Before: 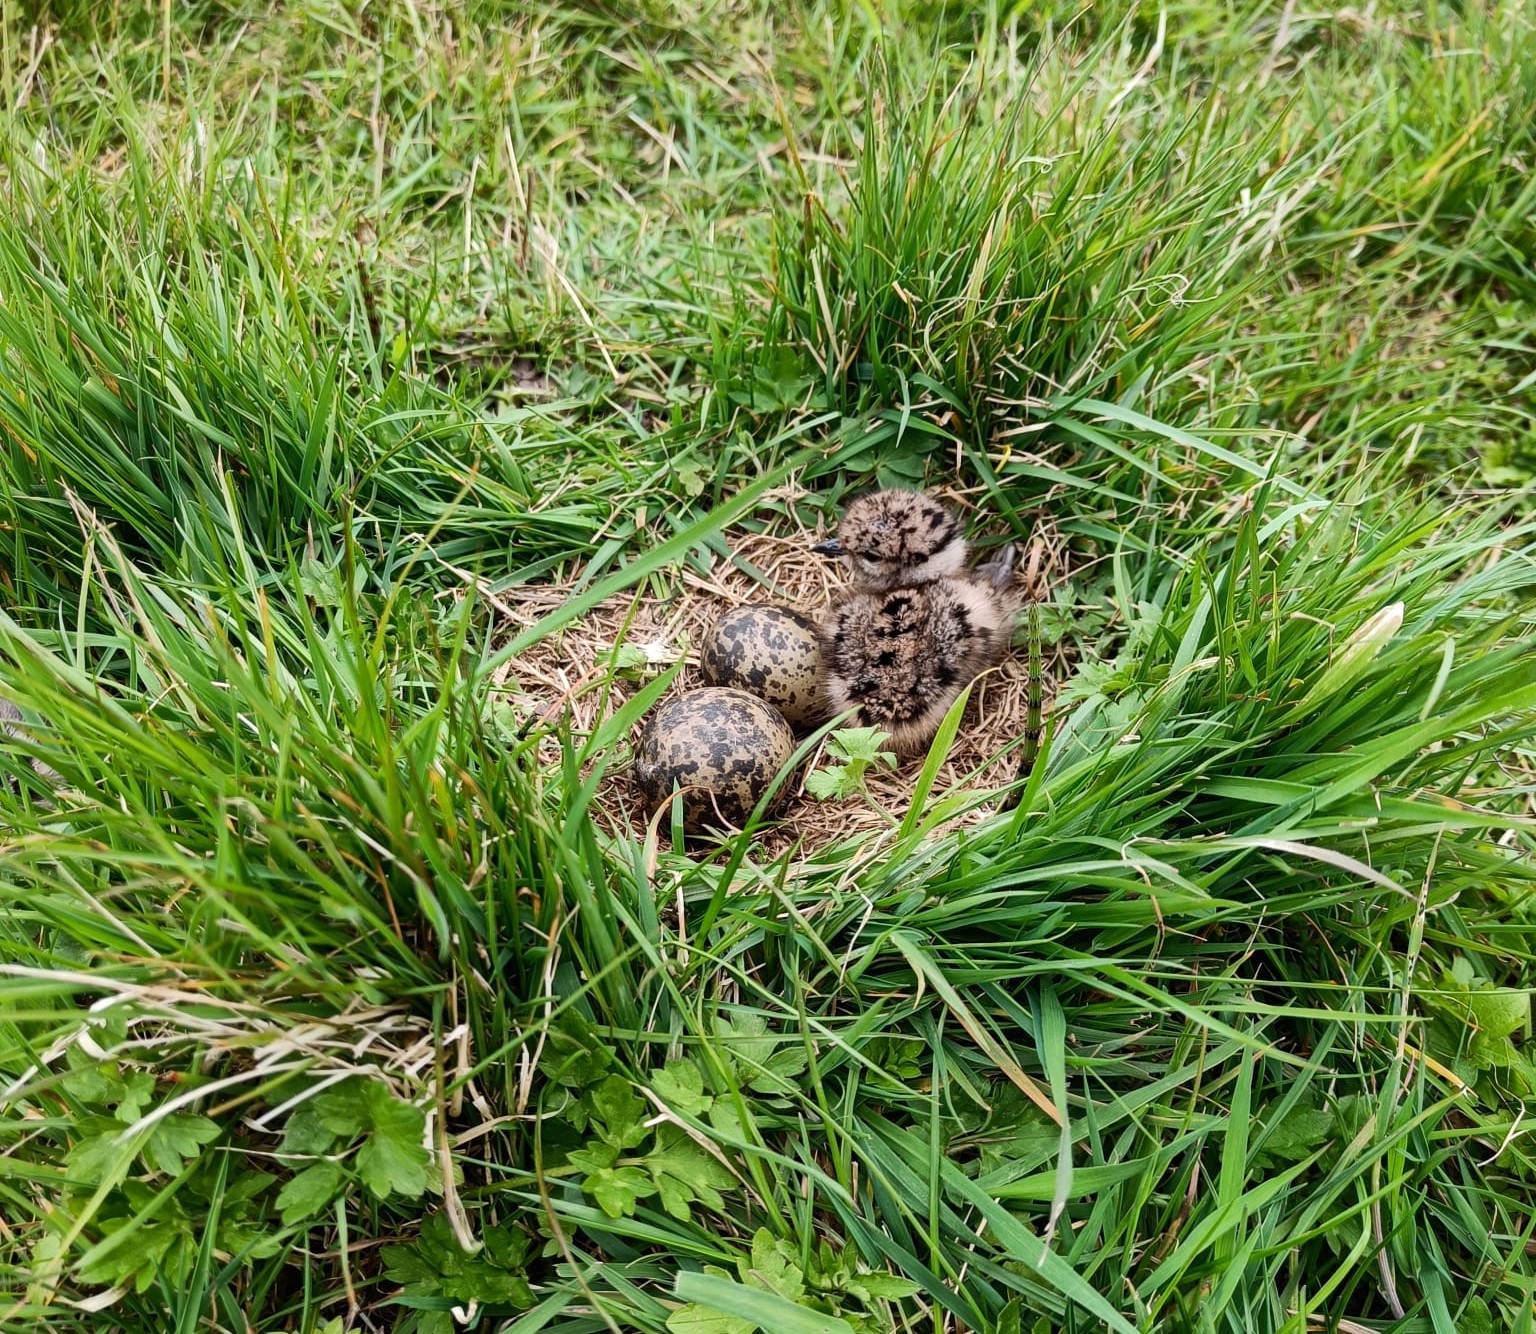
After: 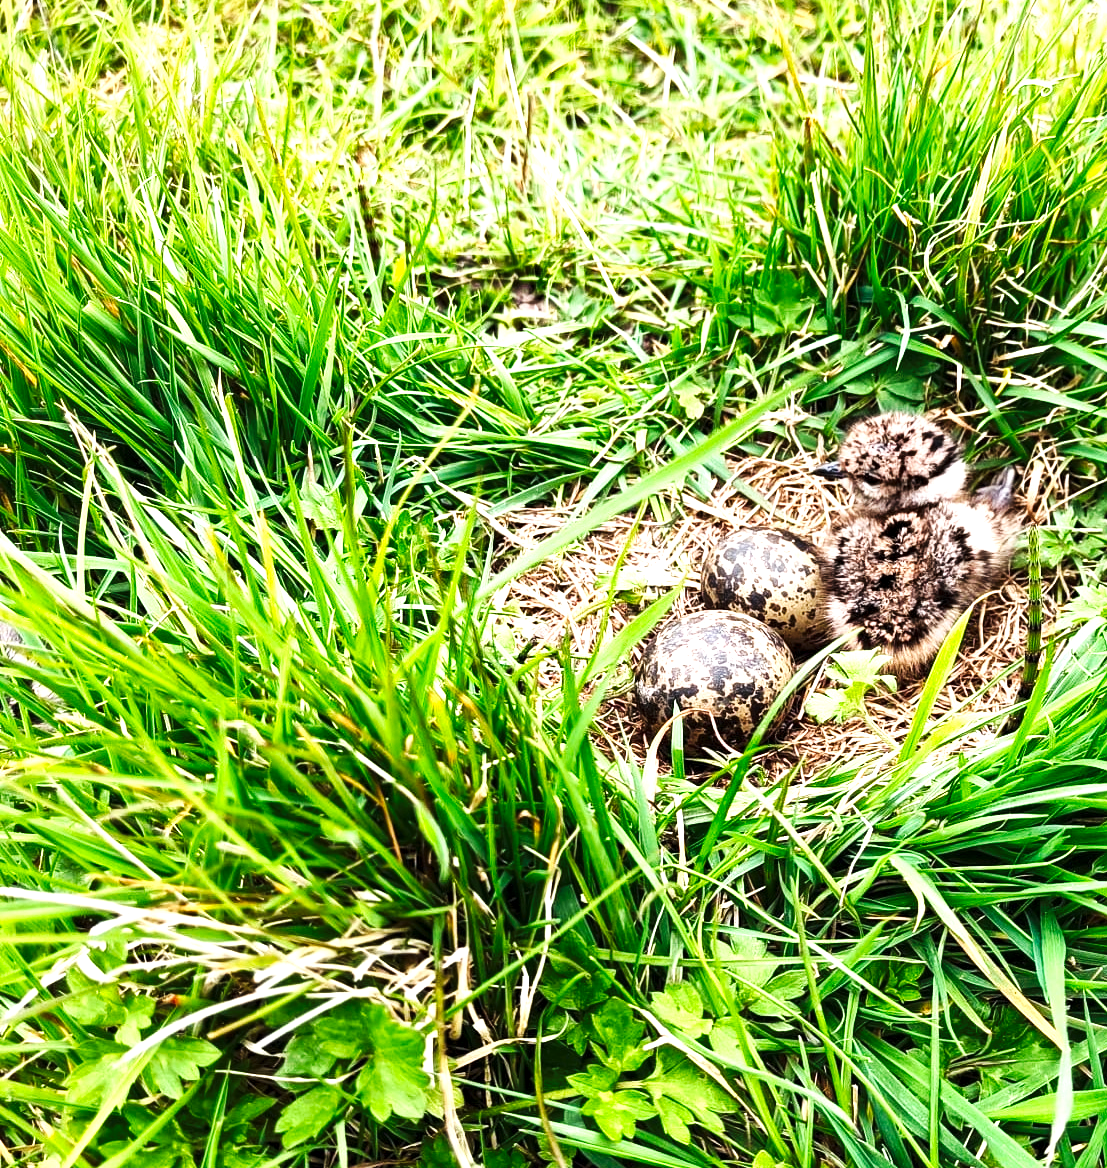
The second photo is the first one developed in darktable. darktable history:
shadows and highlights: radius 334.93, shadows 63.48, highlights 6.06, compress 87.7%, highlights color adjustment 39.73%, soften with gaussian
tone curve: curves: ch0 [(0, 0) (0.003, 0) (0.011, 0) (0.025, 0) (0.044, 0.006) (0.069, 0.024) (0.1, 0.038) (0.136, 0.052) (0.177, 0.08) (0.224, 0.112) (0.277, 0.145) (0.335, 0.206) (0.399, 0.284) (0.468, 0.372) (0.543, 0.477) (0.623, 0.593) (0.709, 0.717) (0.801, 0.815) (0.898, 0.92) (1, 1)], preserve colors none
exposure: black level correction 0, exposure 1.2 EV, compensate exposure bias true, compensate highlight preservation false
crop: top 5.803%, right 27.864%, bottom 5.804%
white balance: red 1, blue 1
